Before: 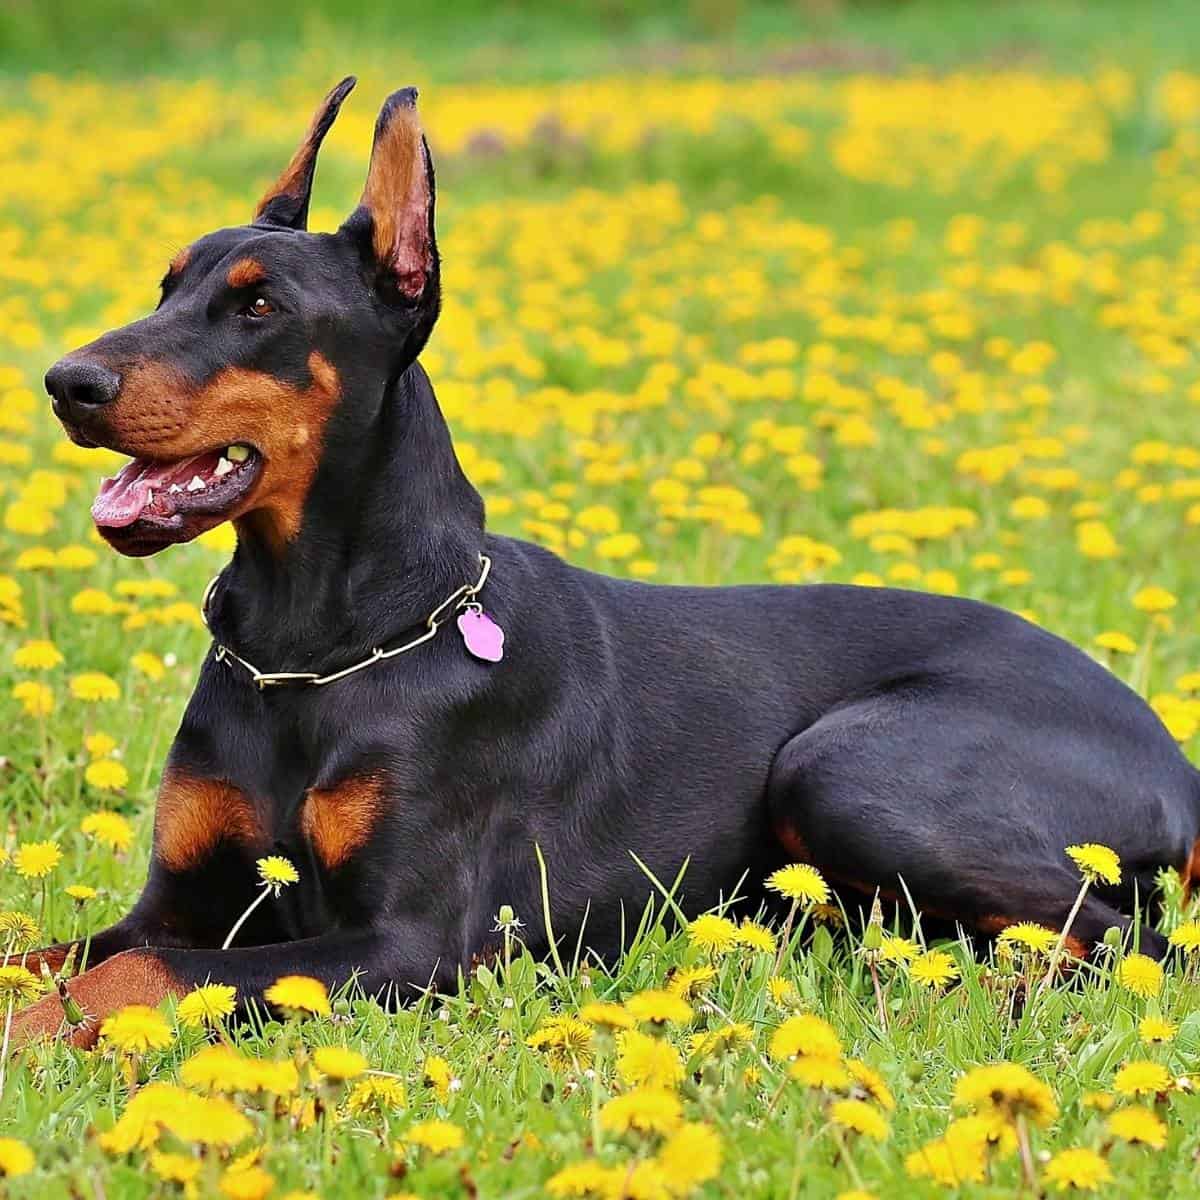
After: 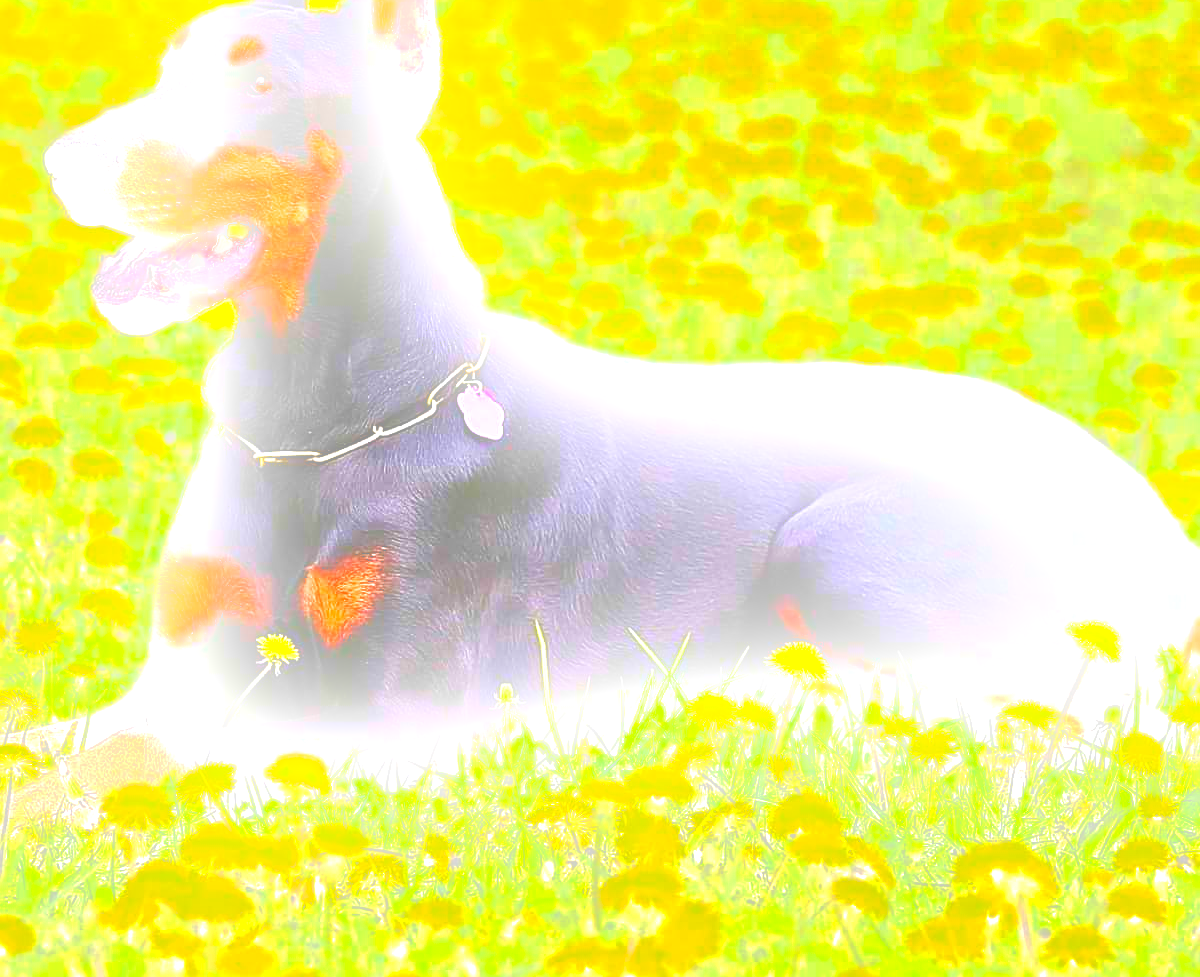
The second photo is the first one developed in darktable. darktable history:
sharpen: on, module defaults
crop and rotate: top 18.507%
contrast brightness saturation: contrast 0.12, brightness -0.12, saturation 0.2
sigmoid: contrast 1.22, skew 0.65
exposure: exposure 0.556 EV, compensate highlight preservation false
bloom: size 25%, threshold 5%, strength 90%
levels: levels [0, 0.394, 0.787]
